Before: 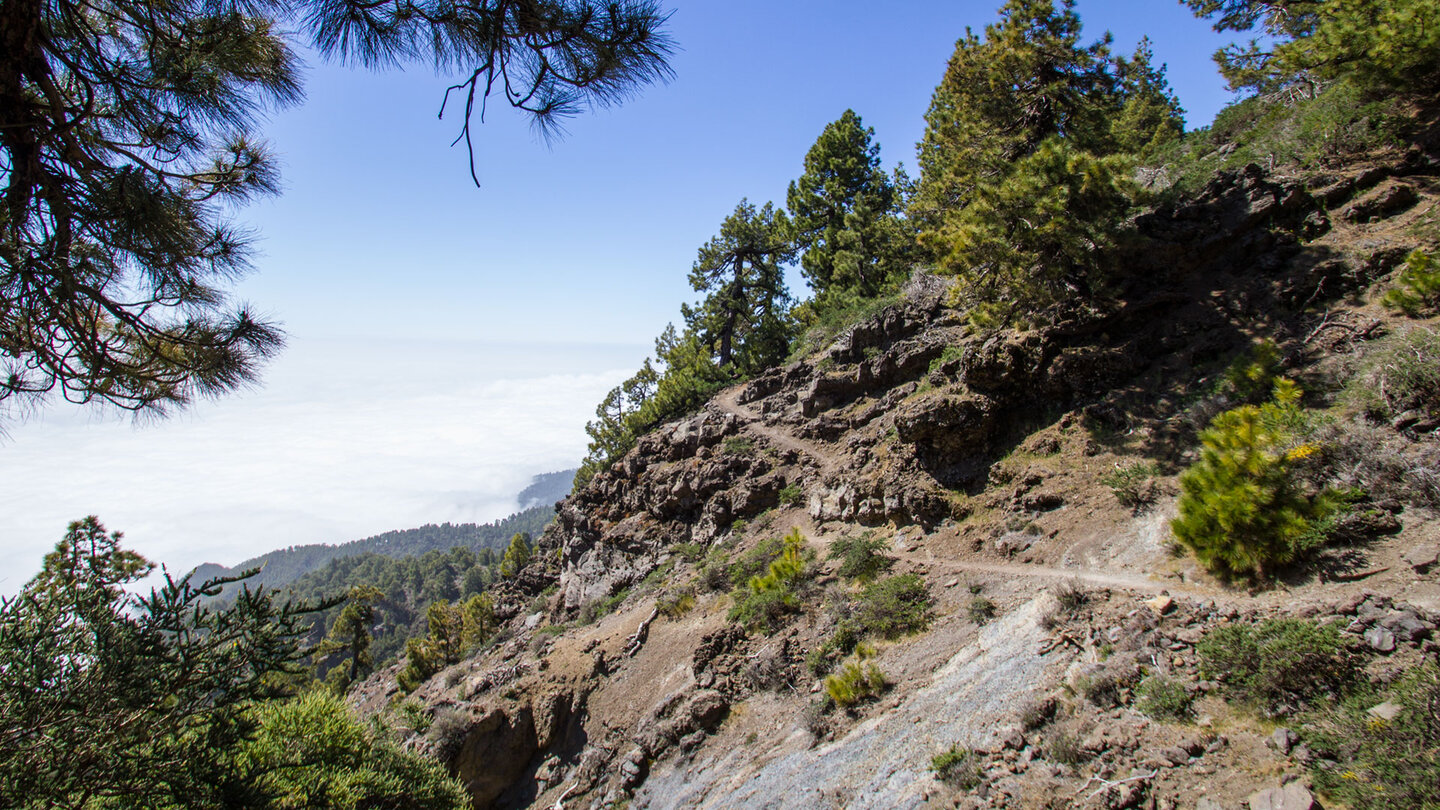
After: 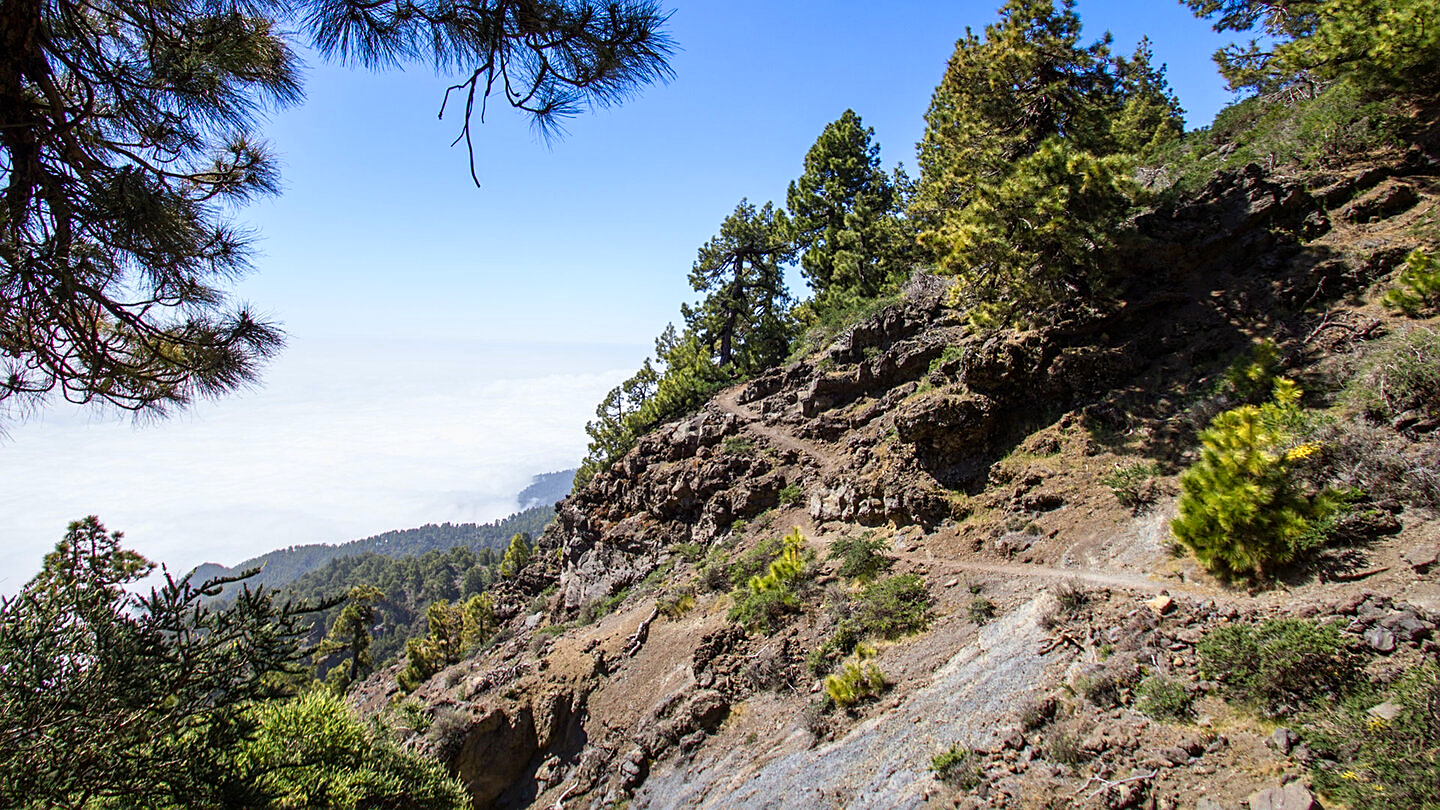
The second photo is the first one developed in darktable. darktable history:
sharpen: on, module defaults
color zones: curves: ch0 [(0.004, 0.305) (0.261, 0.623) (0.389, 0.399) (0.708, 0.571) (0.947, 0.34)]; ch1 [(0.025, 0.645) (0.229, 0.584) (0.326, 0.551) (0.484, 0.262) (0.757, 0.643)]
